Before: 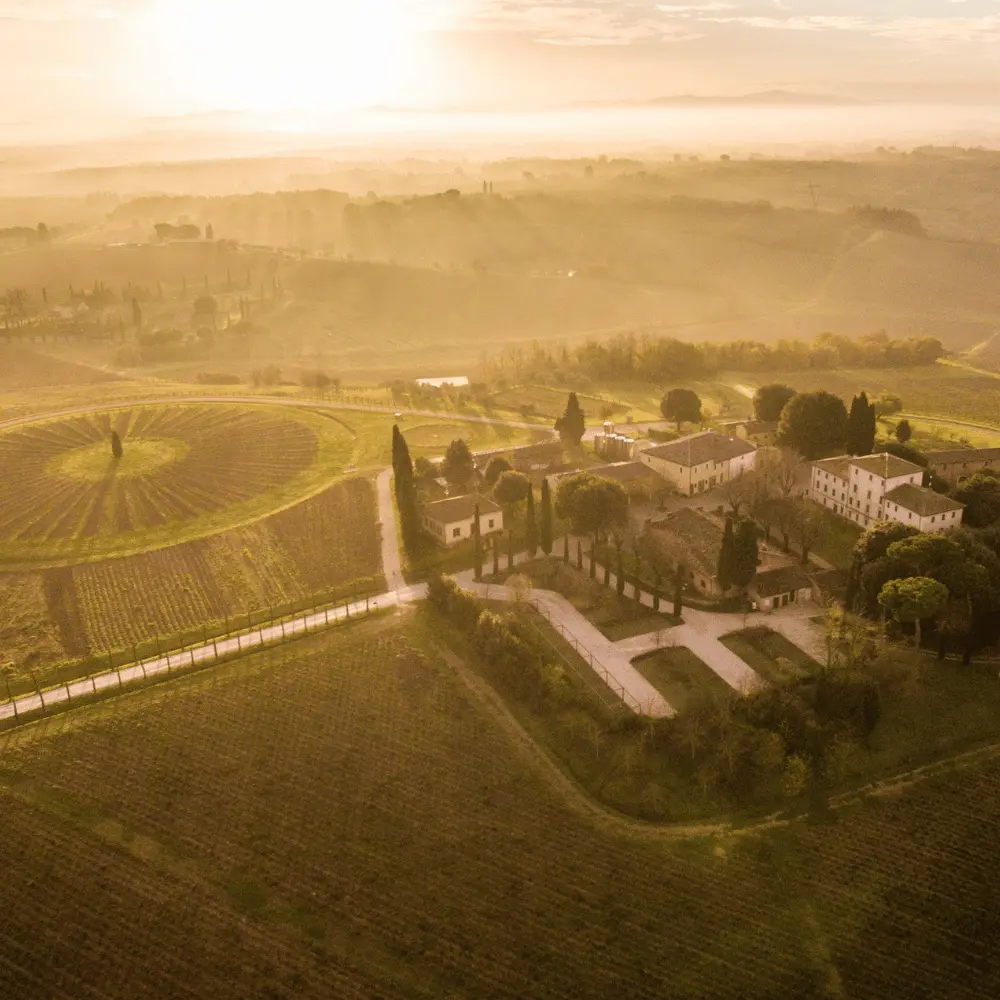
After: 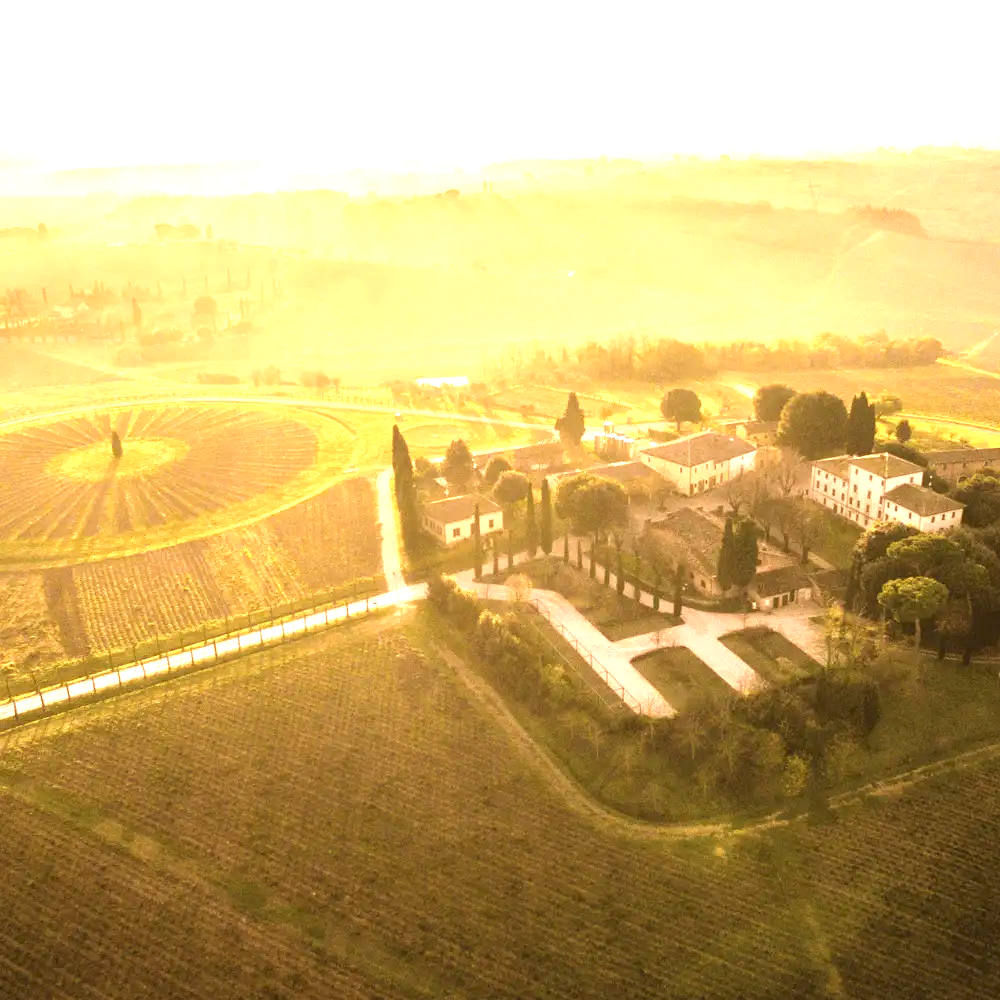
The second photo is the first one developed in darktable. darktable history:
exposure: black level correction 0, exposure 1.513 EV, compensate highlight preservation false
